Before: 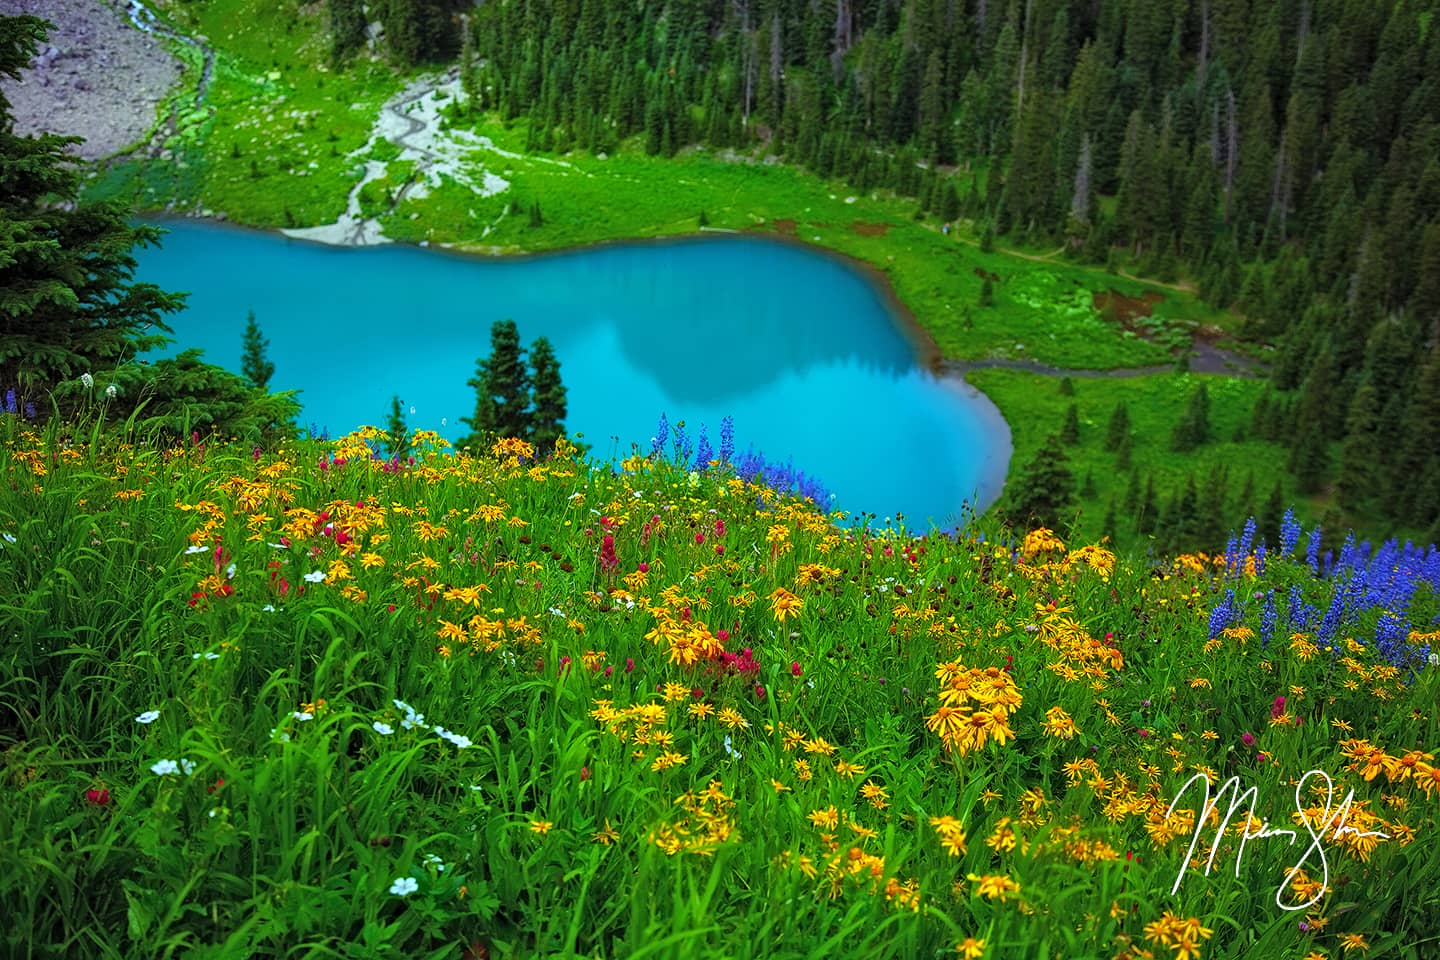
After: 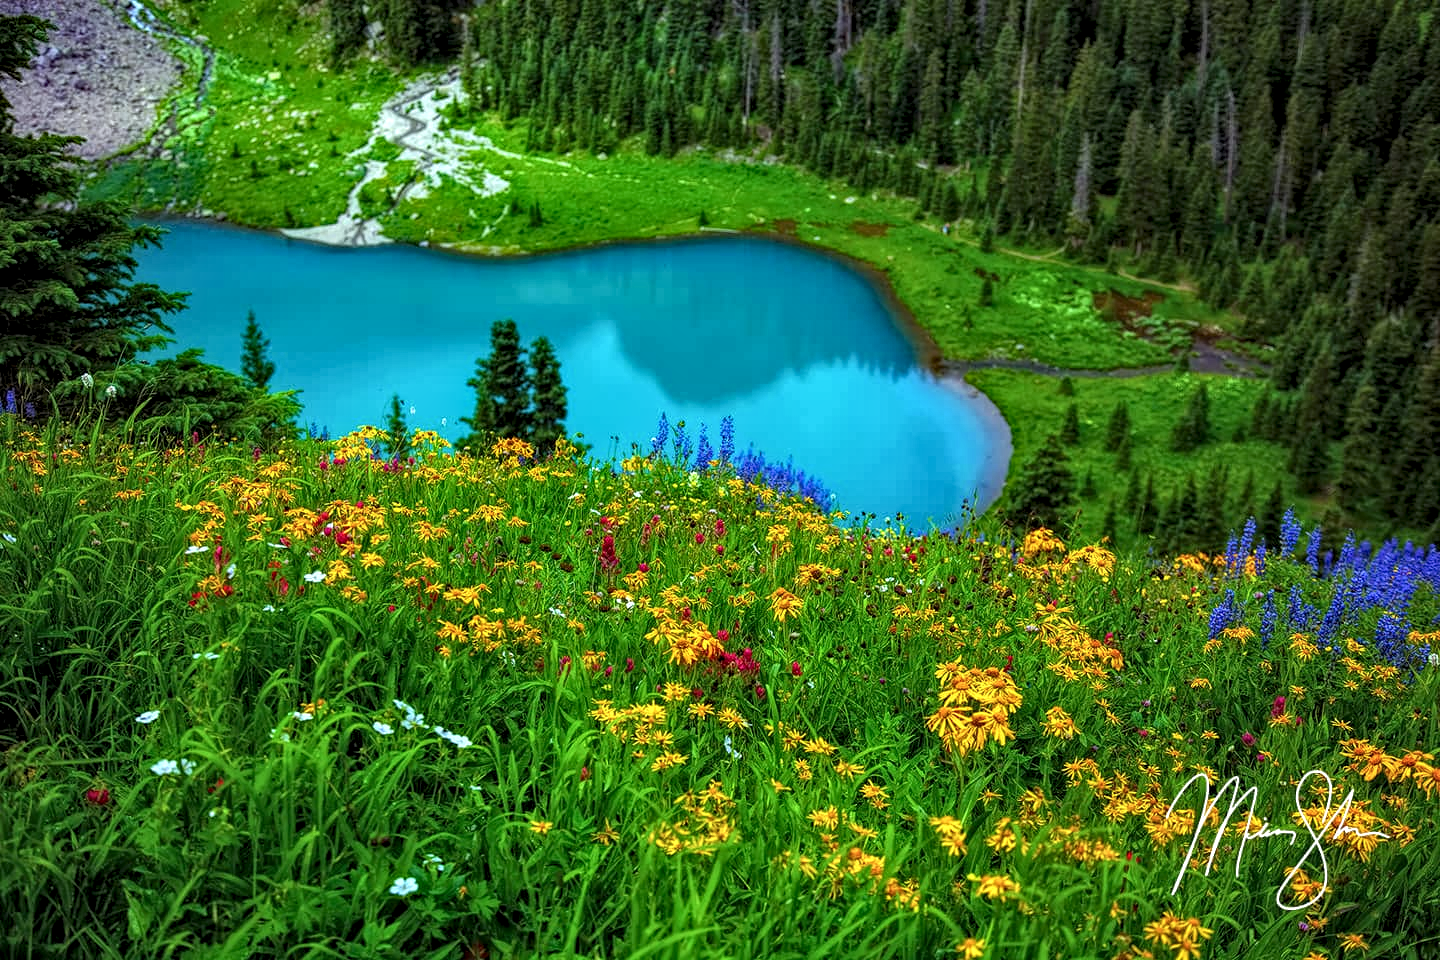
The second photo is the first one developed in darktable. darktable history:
haze removal: compatibility mode true, adaptive false
local contrast: highlights 105%, shadows 101%, detail 199%, midtone range 0.2
color balance rgb: perceptual saturation grading › global saturation 0.53%
